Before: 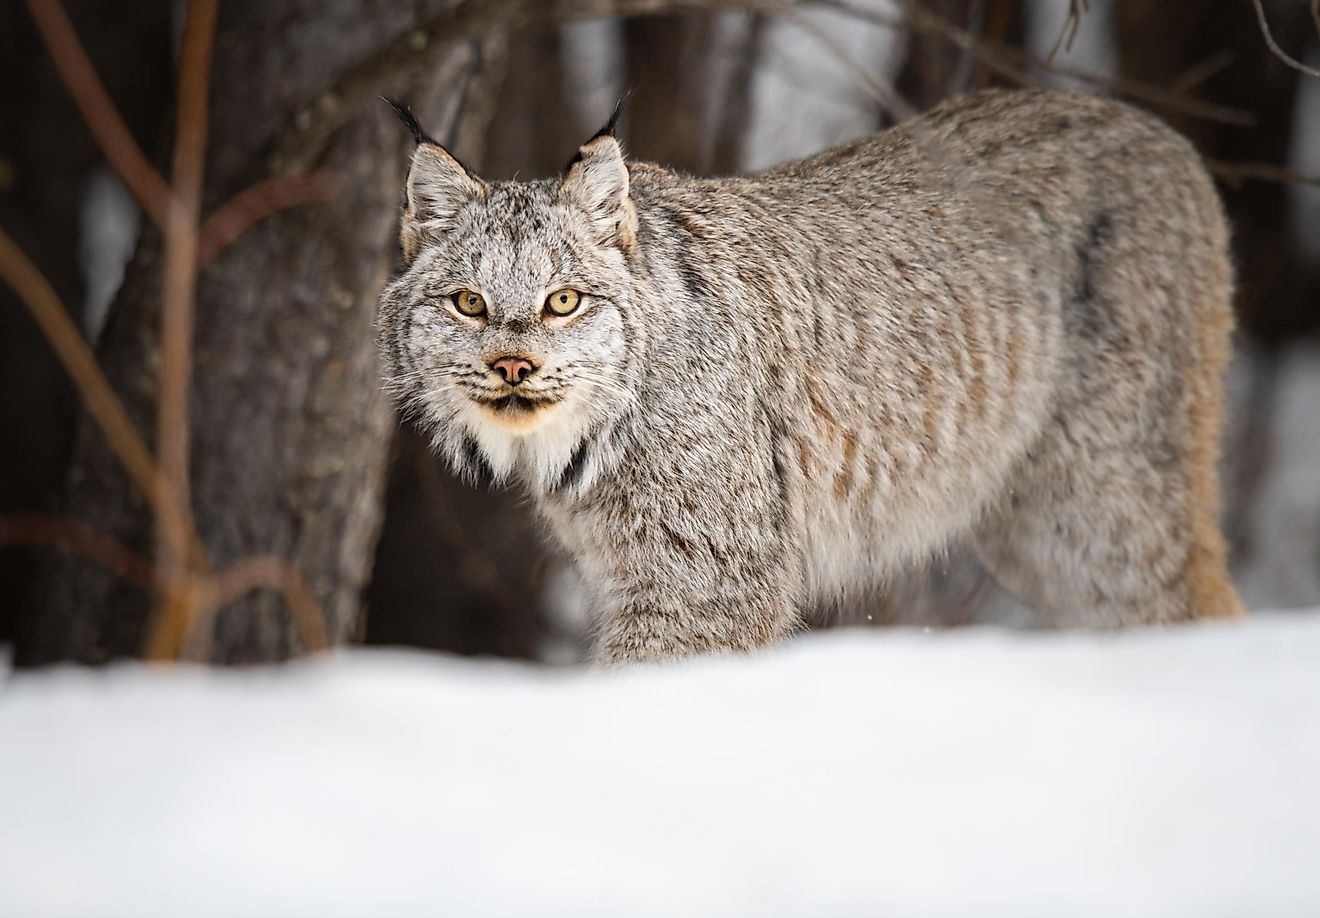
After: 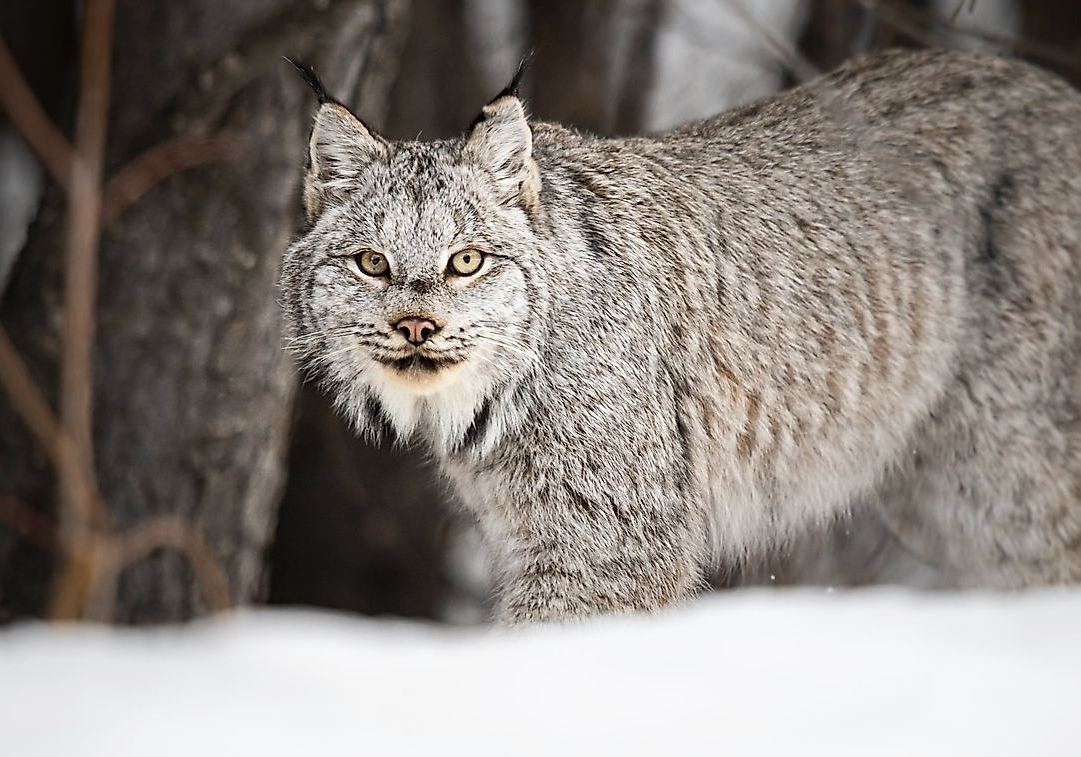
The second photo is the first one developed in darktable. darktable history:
sharpen: amount 0.215
crop and rotate: left 7.472%, top 4.451%, right 10.59%, bottom 12.999%
contrast brightness saturation: contrast 0.101, saturation -0.28
